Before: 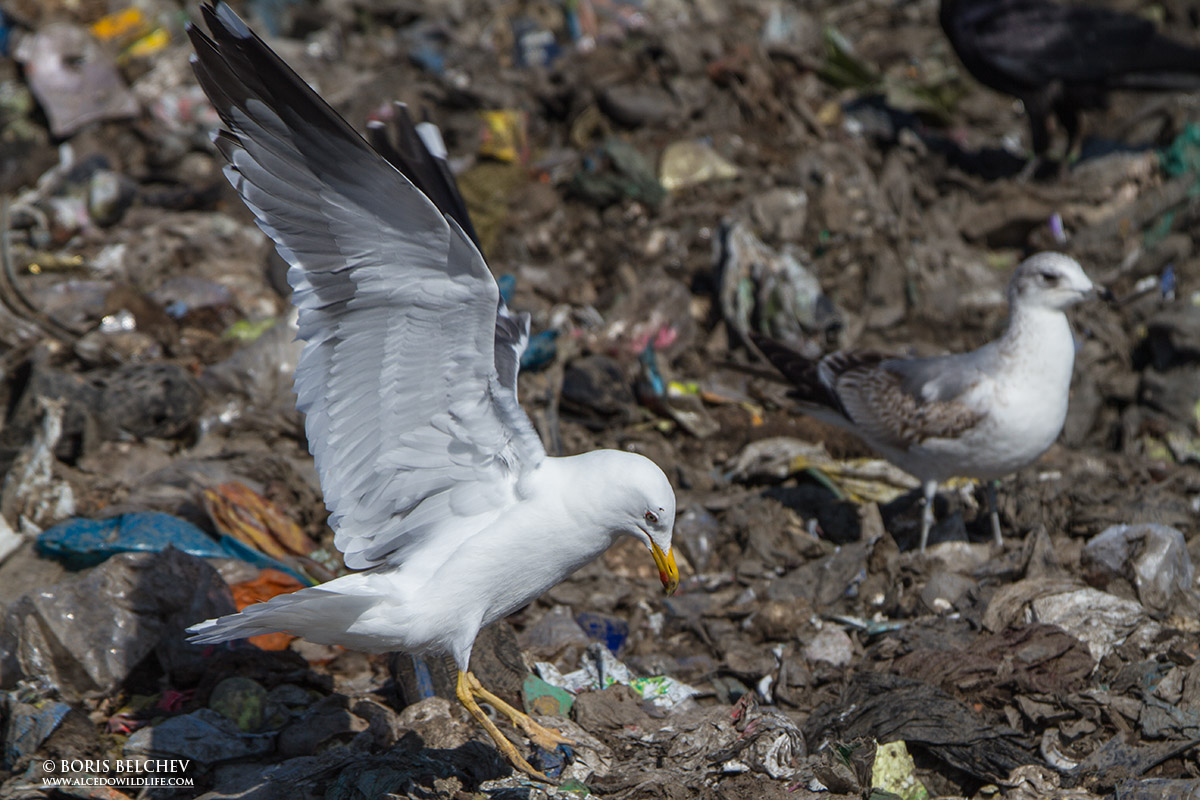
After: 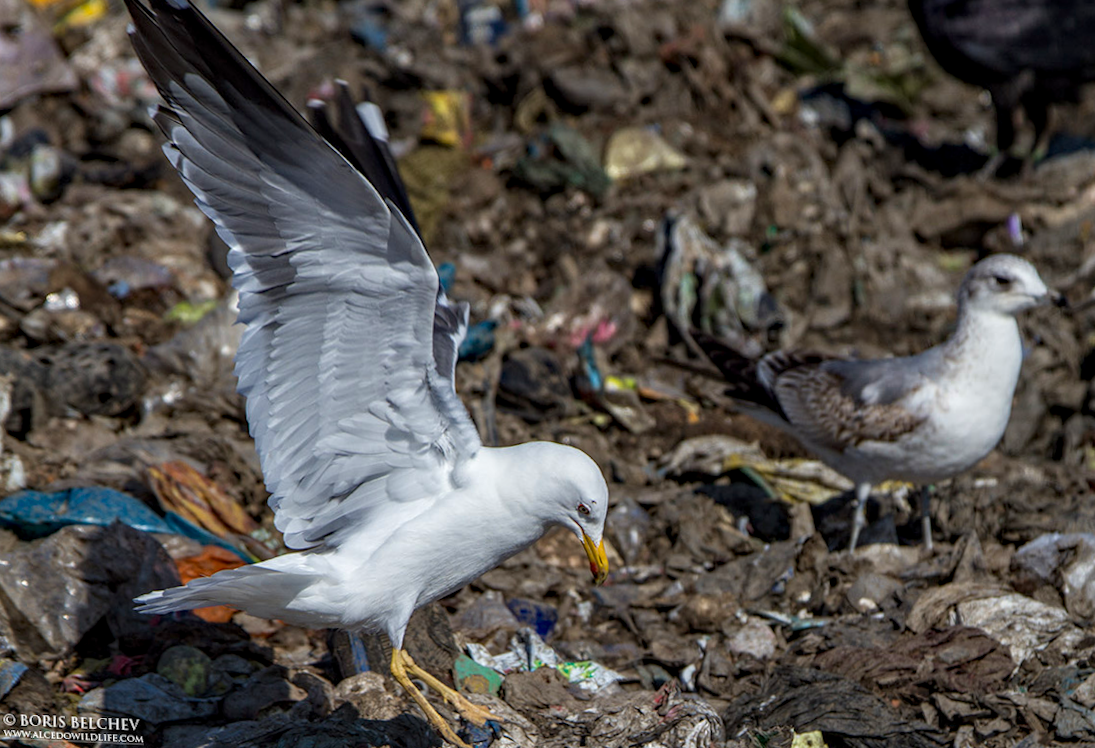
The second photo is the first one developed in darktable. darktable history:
color correction: highlights a* -0.182, highlights b* -0.124
crop and rotate: angle -1.69°
local contrast: on, module defaults
velvia: strength 15%
rotate and perspective: rotation 0.074°, lens shift (vertical) 0.096, lens shift (horizontal) -0.041, crop left 0.043, crop right 0.952, crop top 0.024, crop bottom 0.979
haze removal: compatibility mode true, adaptive false
